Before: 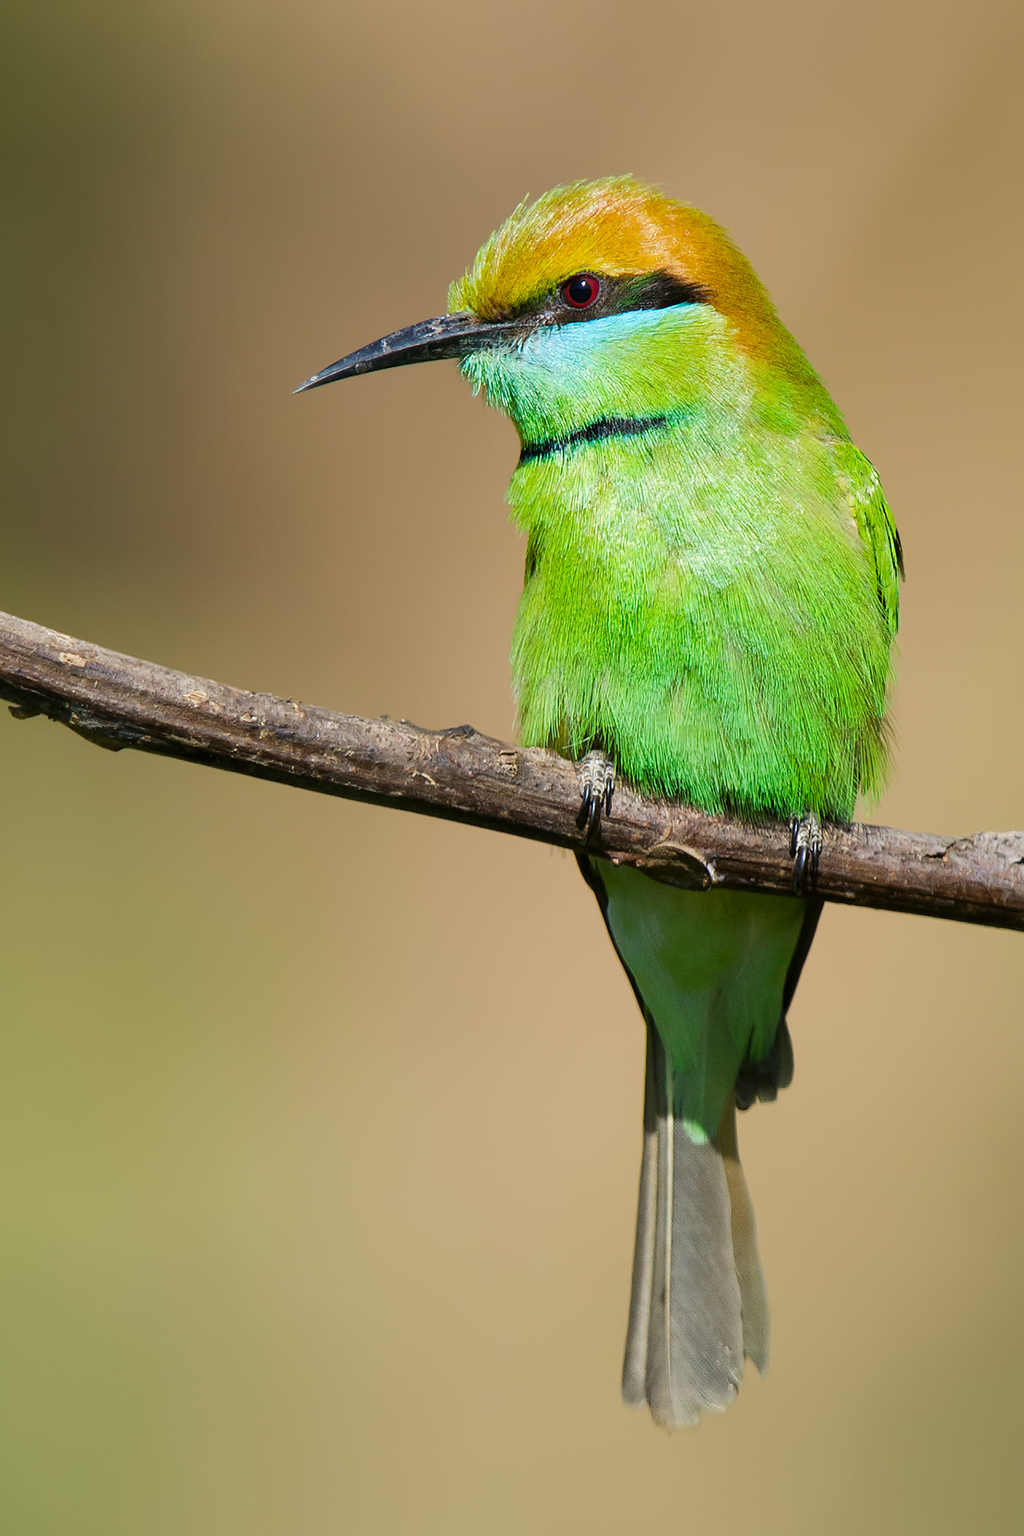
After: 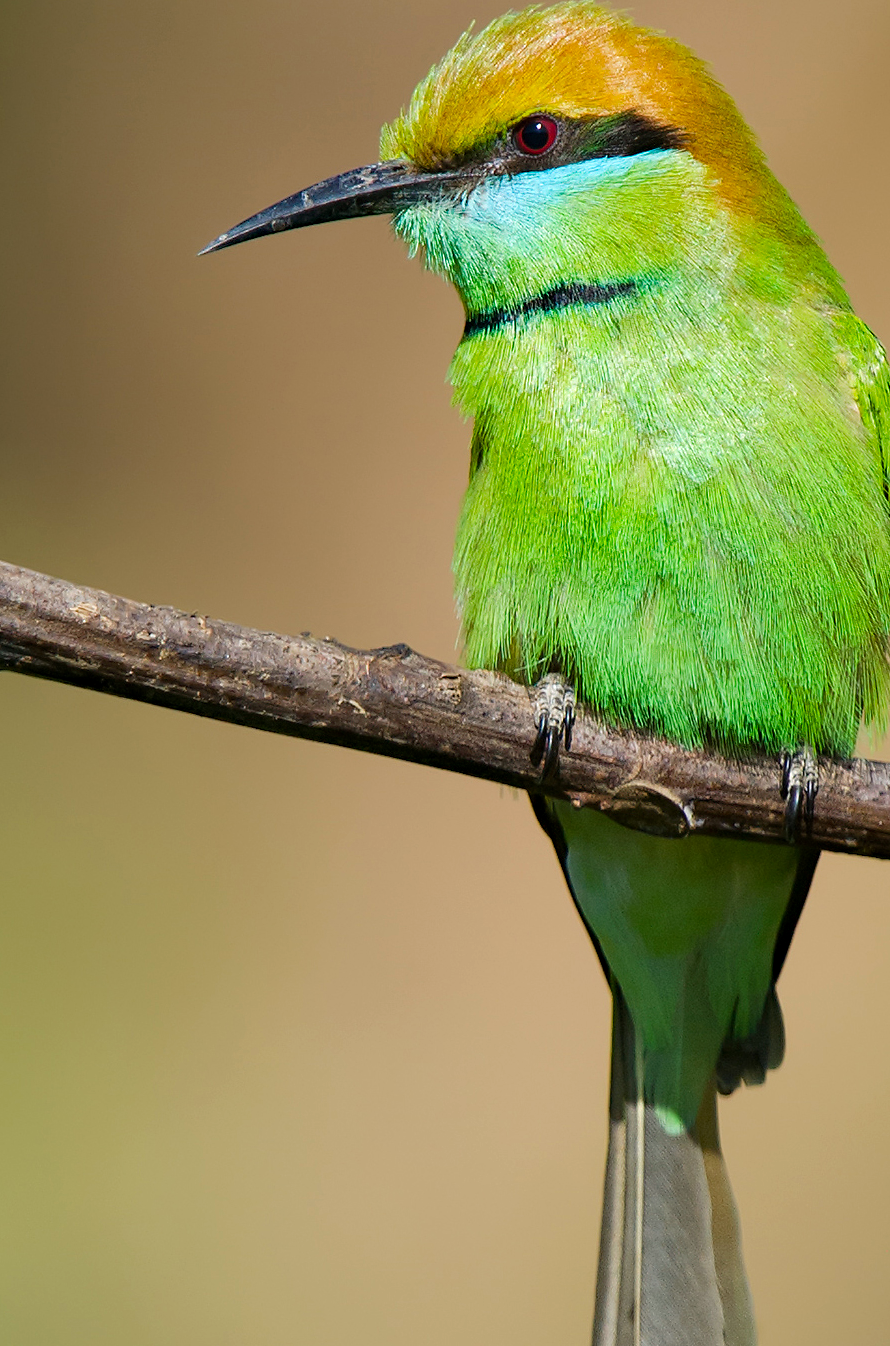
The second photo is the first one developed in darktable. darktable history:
exposure: compensate highlight preservation false
crop and rotate: left 12.129%, top 11.494%, right 13.63%, bottom 13.691%
haze removal: compatibility mode true, adaptive false
